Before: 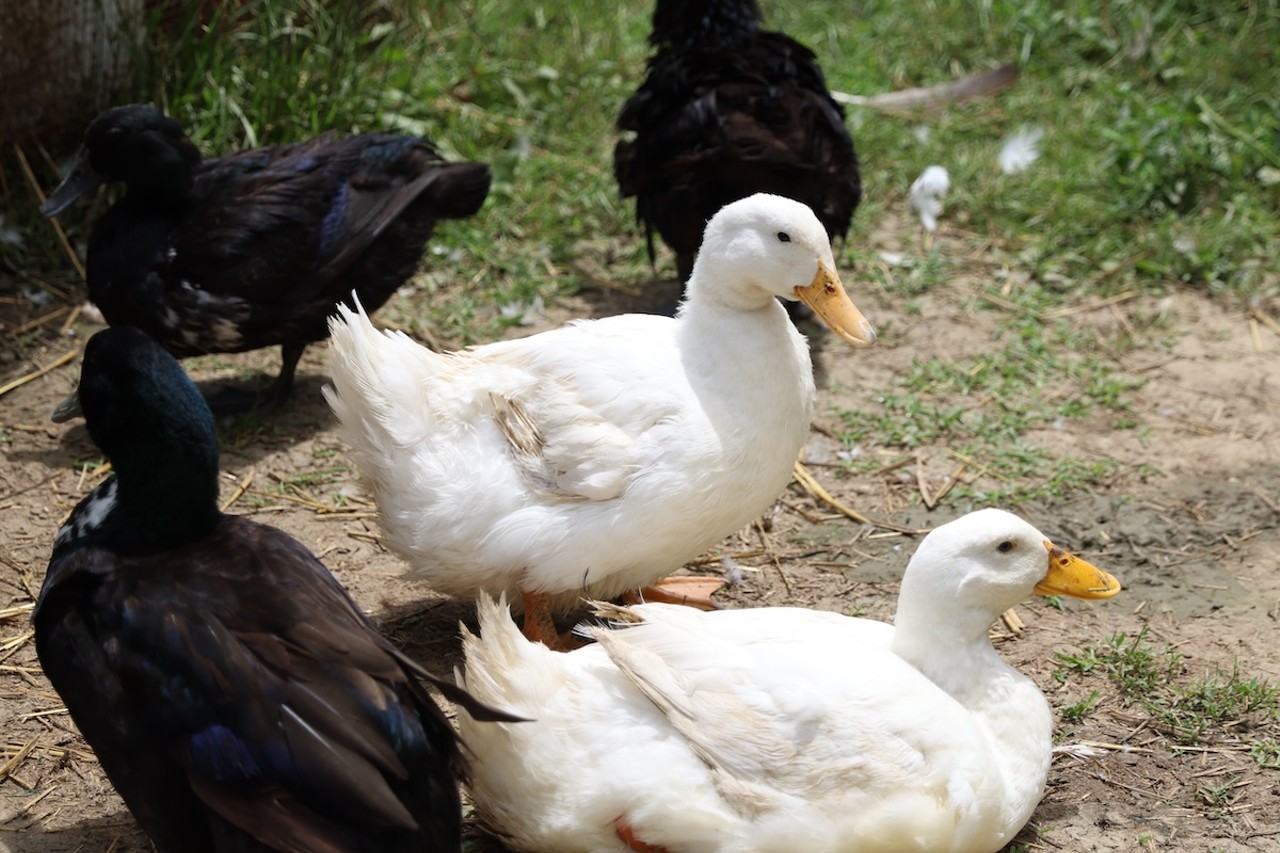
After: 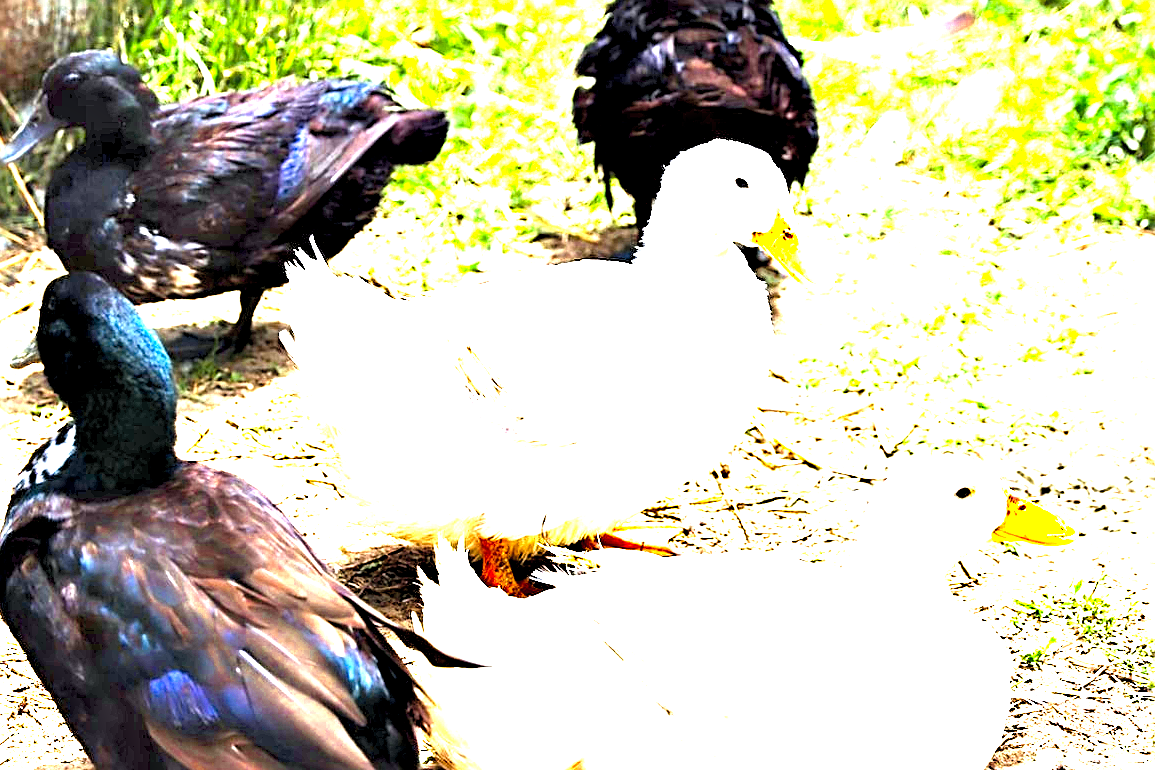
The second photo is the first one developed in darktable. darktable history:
sharpen: radius 2.584, amount 0.688
crop: left 3.305%, top 6.436%, right 6.389%, bottom 3.258%
color balance rgb: perceptual saturation grading › global saturation 20%, global vibrance 20%
contrast brightness saturation: brightness 0.13
color zones: curves: ch0 [(0.004, 0.305) (0.261, 0.623) (0.389, 0.399) (0.708, 0.571) (0.947, 0.34)]; ch1 [(0.025, 0.645) (0.229, 0.584) (0.326, 0.551) (0.484, 0.262) (0.757, 0.643)]
contrast equalizer: octaves 7, y [[0.6 ×6], [0.55 ×6], [0 ×6], [0 ×6], [0 ×6]]
exposure: black level correction 0, exposure 4 EV, compensate exposure bias true, compensate highlight preservation false
